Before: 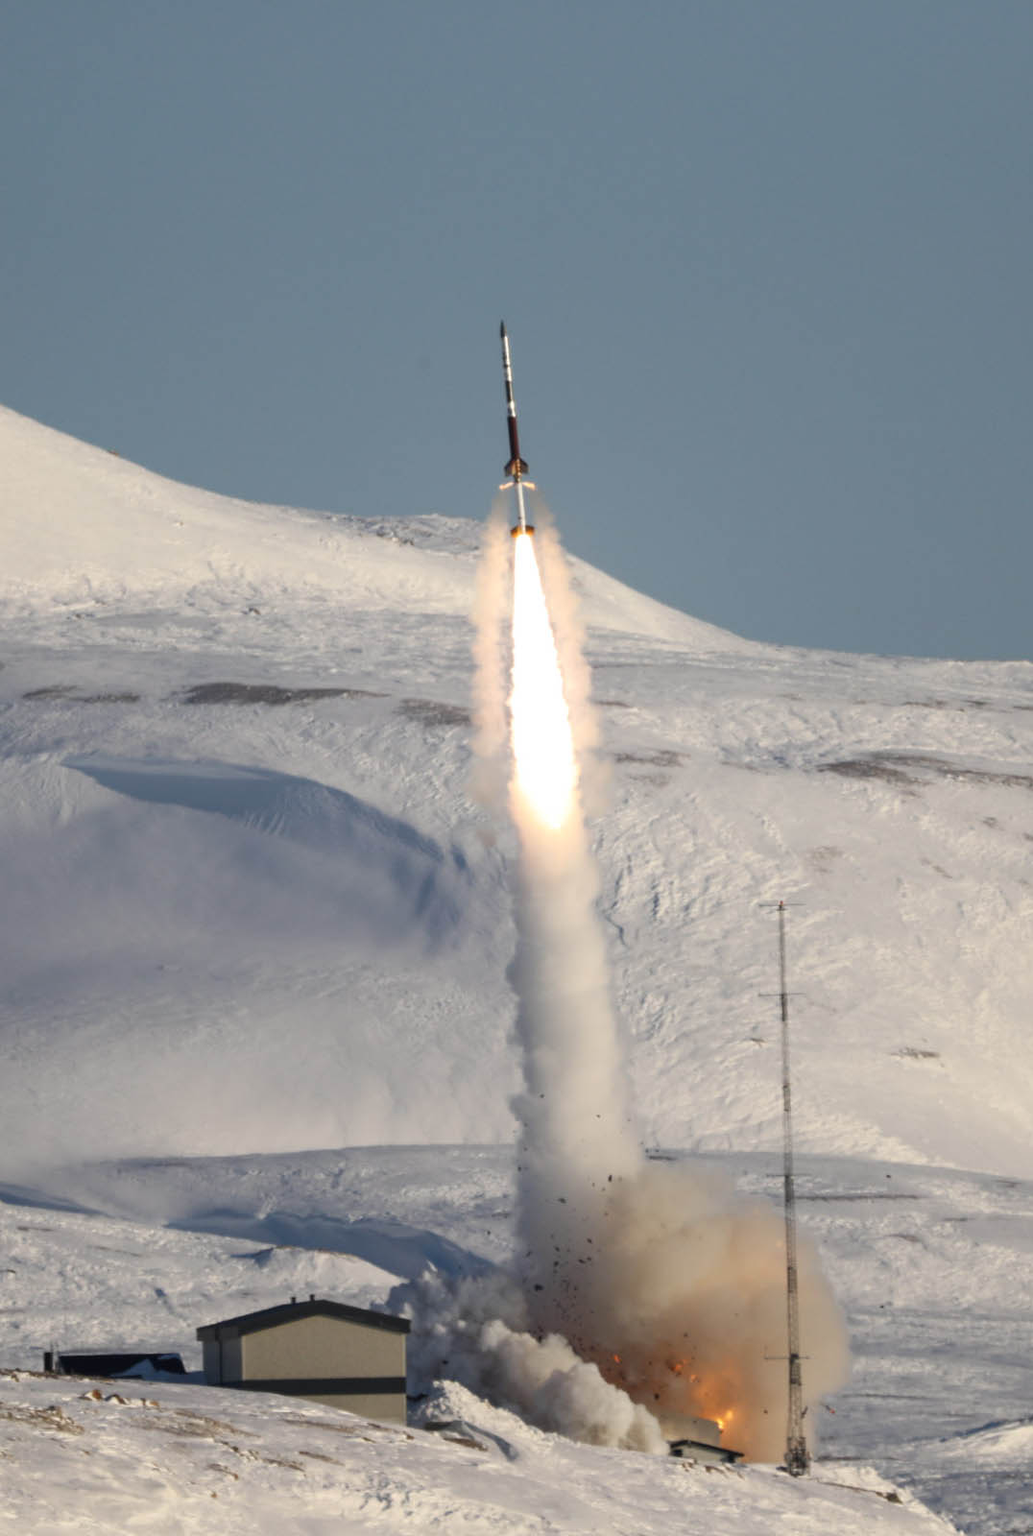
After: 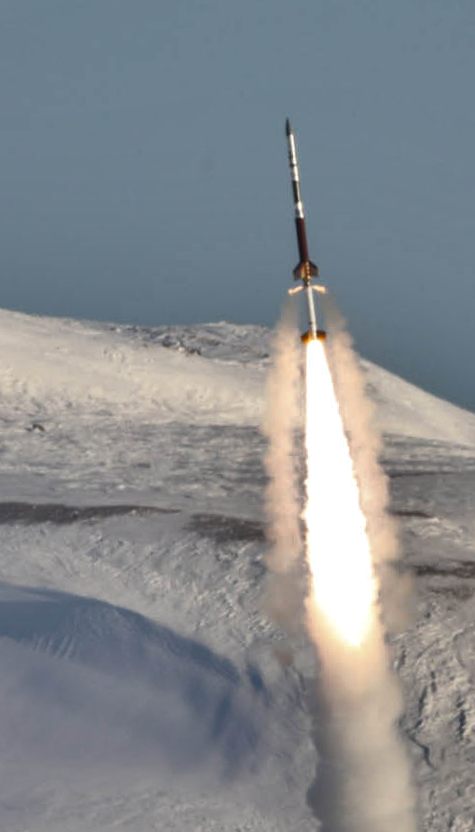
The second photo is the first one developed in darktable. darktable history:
crop: left 20.248%, top 10.86%, right 35.675%, bottom 34.321%
exposure: exposure 0.014 EV, compensate highlight preservation false
shadows and highlights: shadows 24.5, highlights -78.15, soften with gaussian
rotate and perspective: rotation -1.32°, lens shift (horizontal) -0.031, crop left 0.015, crop right 0.985, crop top 0.047, crop bottom 0.982
